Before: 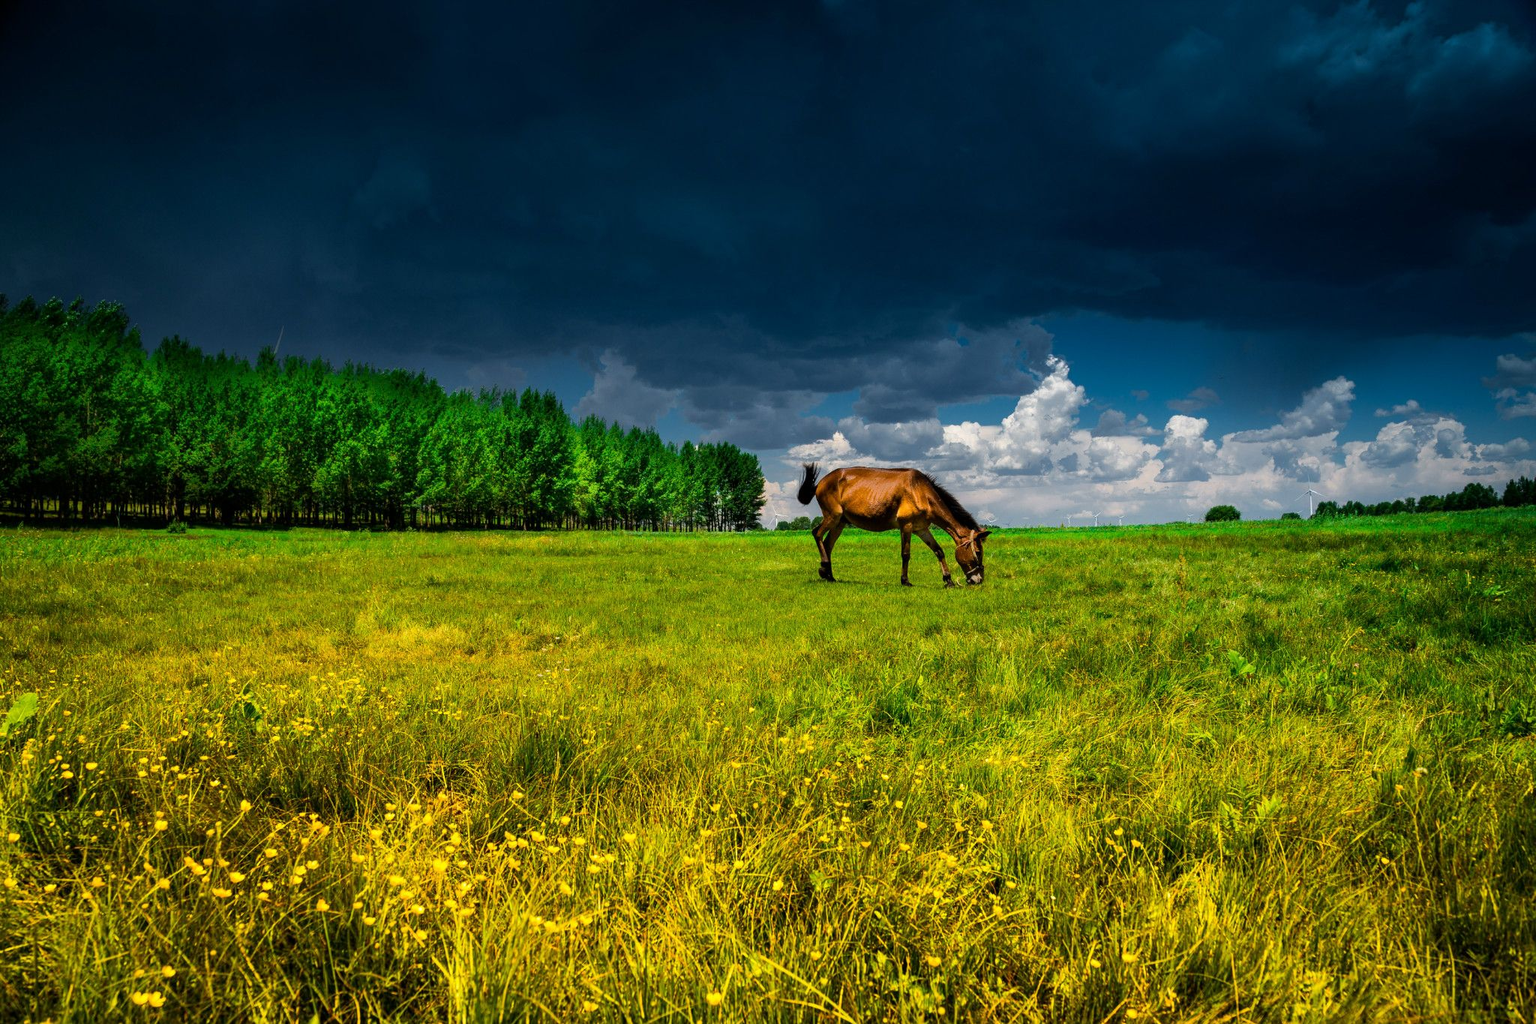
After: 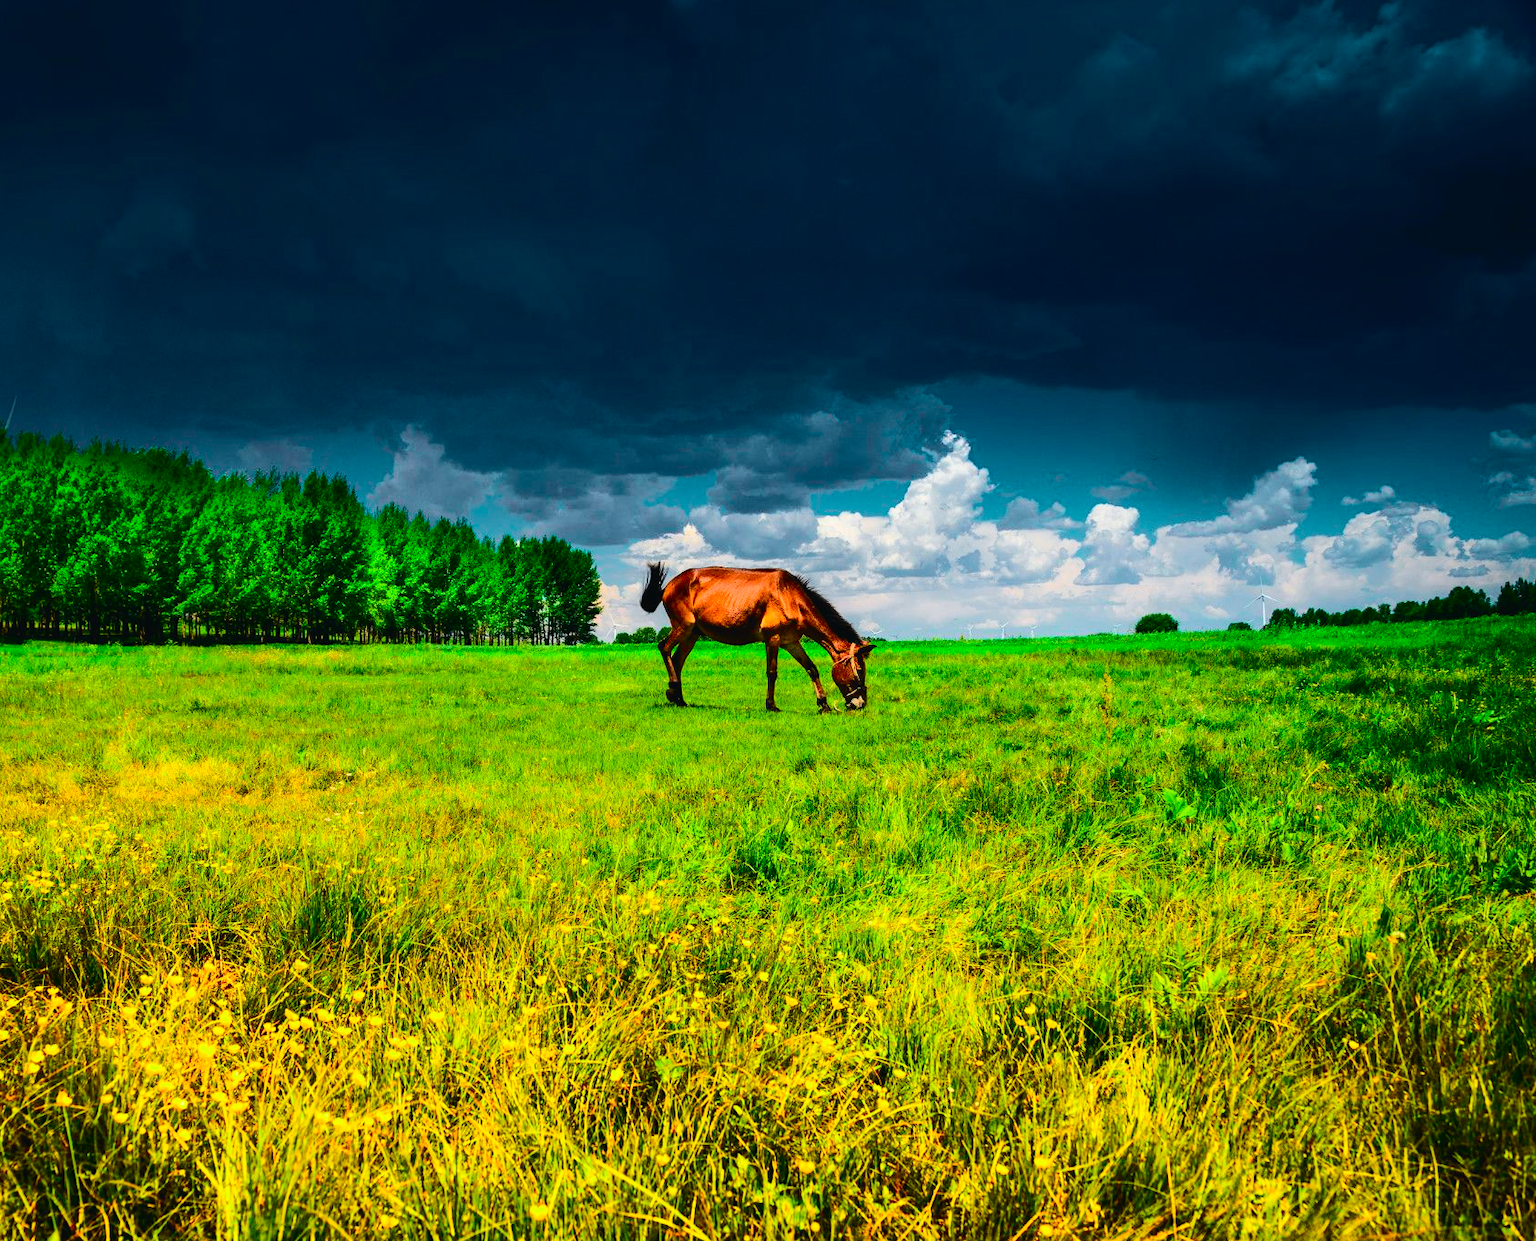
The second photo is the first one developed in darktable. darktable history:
crop: left 17.582%, bottom 0.031%
tone curve: curves: ch0 [(0, 0.023) (0.103, 0.087) (0.277, 0.28) (0.438, 0.547) (0.546, 0.678) (0.735, 0.843) (0.994, 1)]; ch1 [(0, 0) (0.371, 0.261) (0.465, 0.42) (0.488, 0.477) (0.512, 0.513) (0.542, 0.581) (0.574, 0.647) (0.636, 0.747) (1, 1)]; ch2 [(0, 0) (0.369, 0.388) (0.449, 0.431) (0.478, 0.471) (0.516, 0.517) (0.575, 0.642) (0.649, 0.726) (1, 1)], color space Lab, independent channels, preserve colors none
